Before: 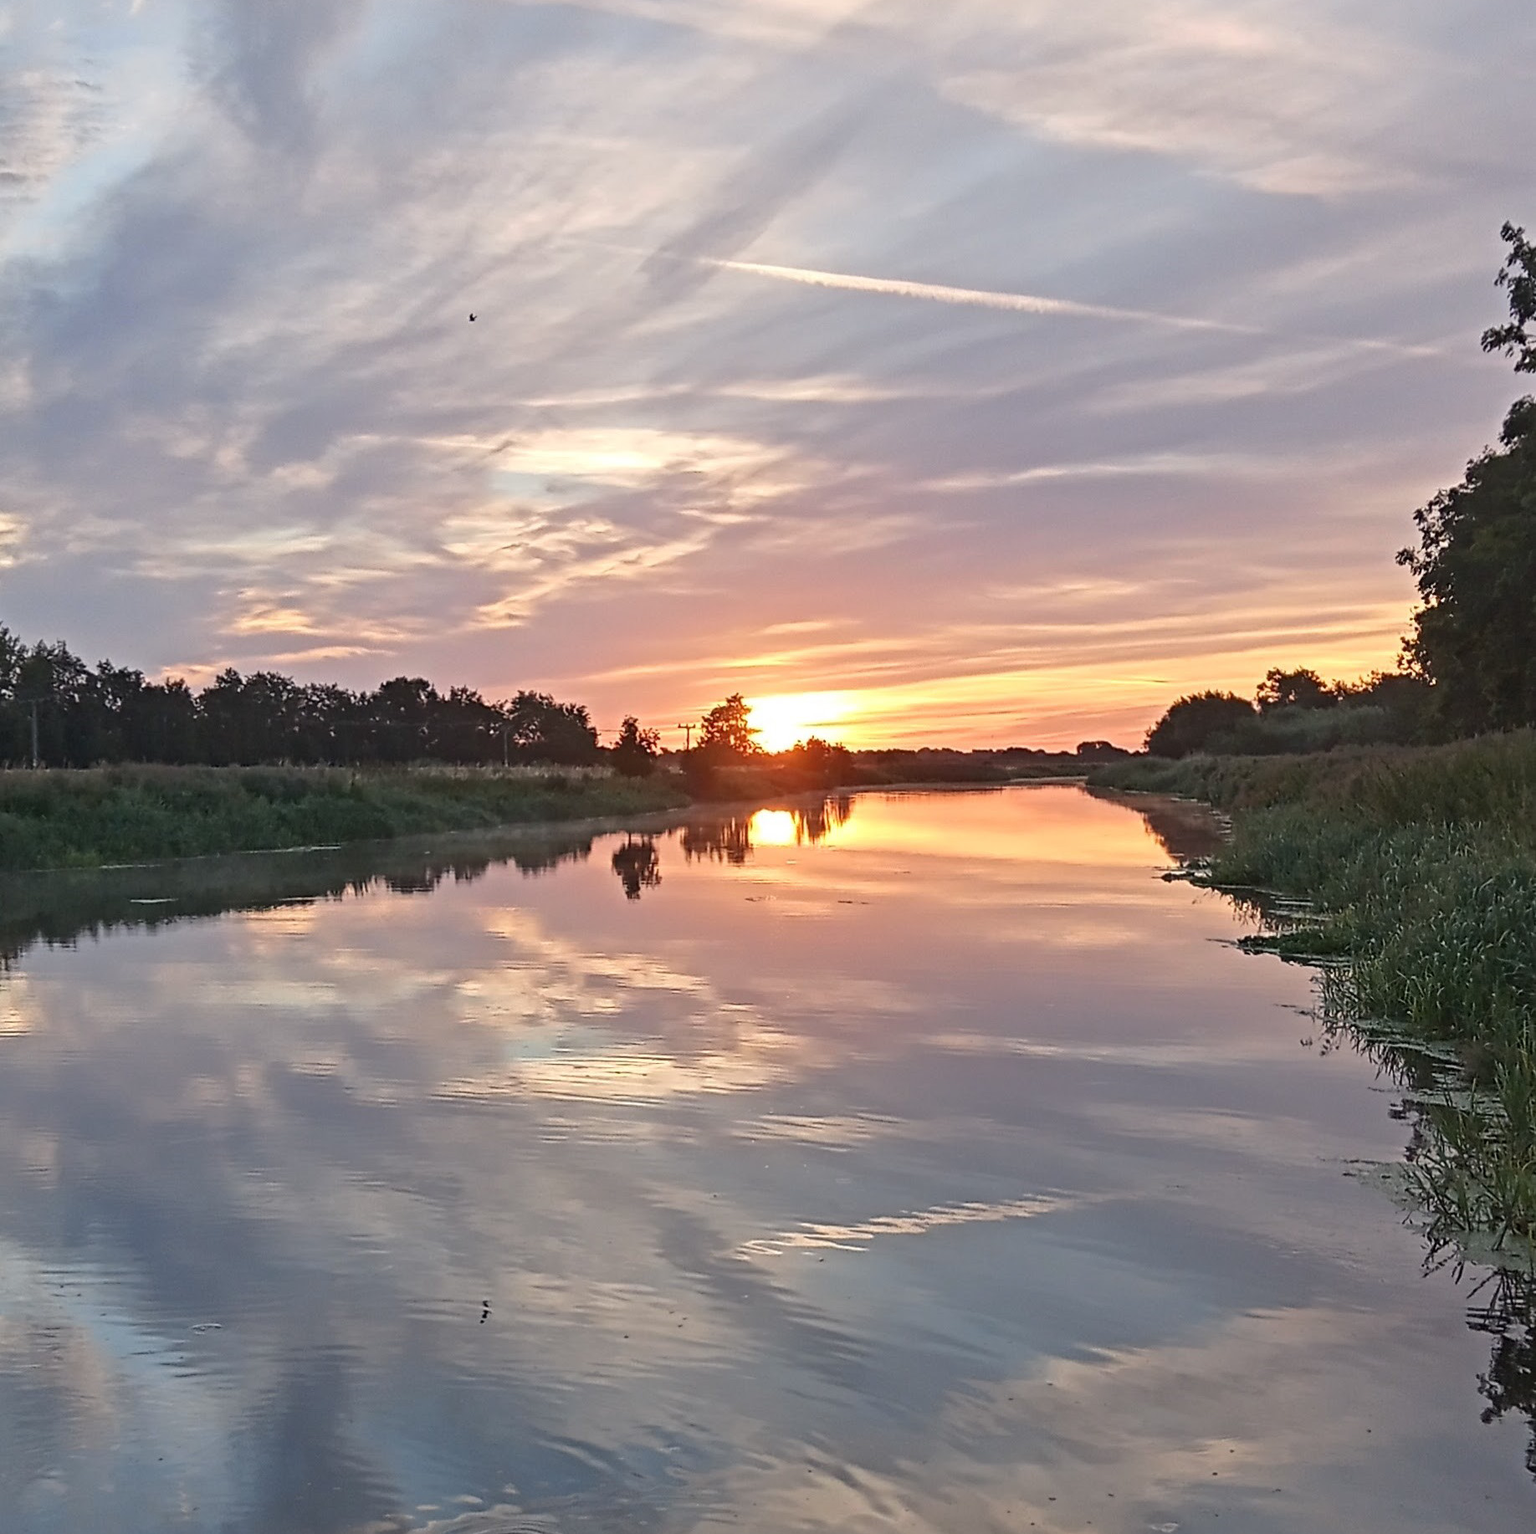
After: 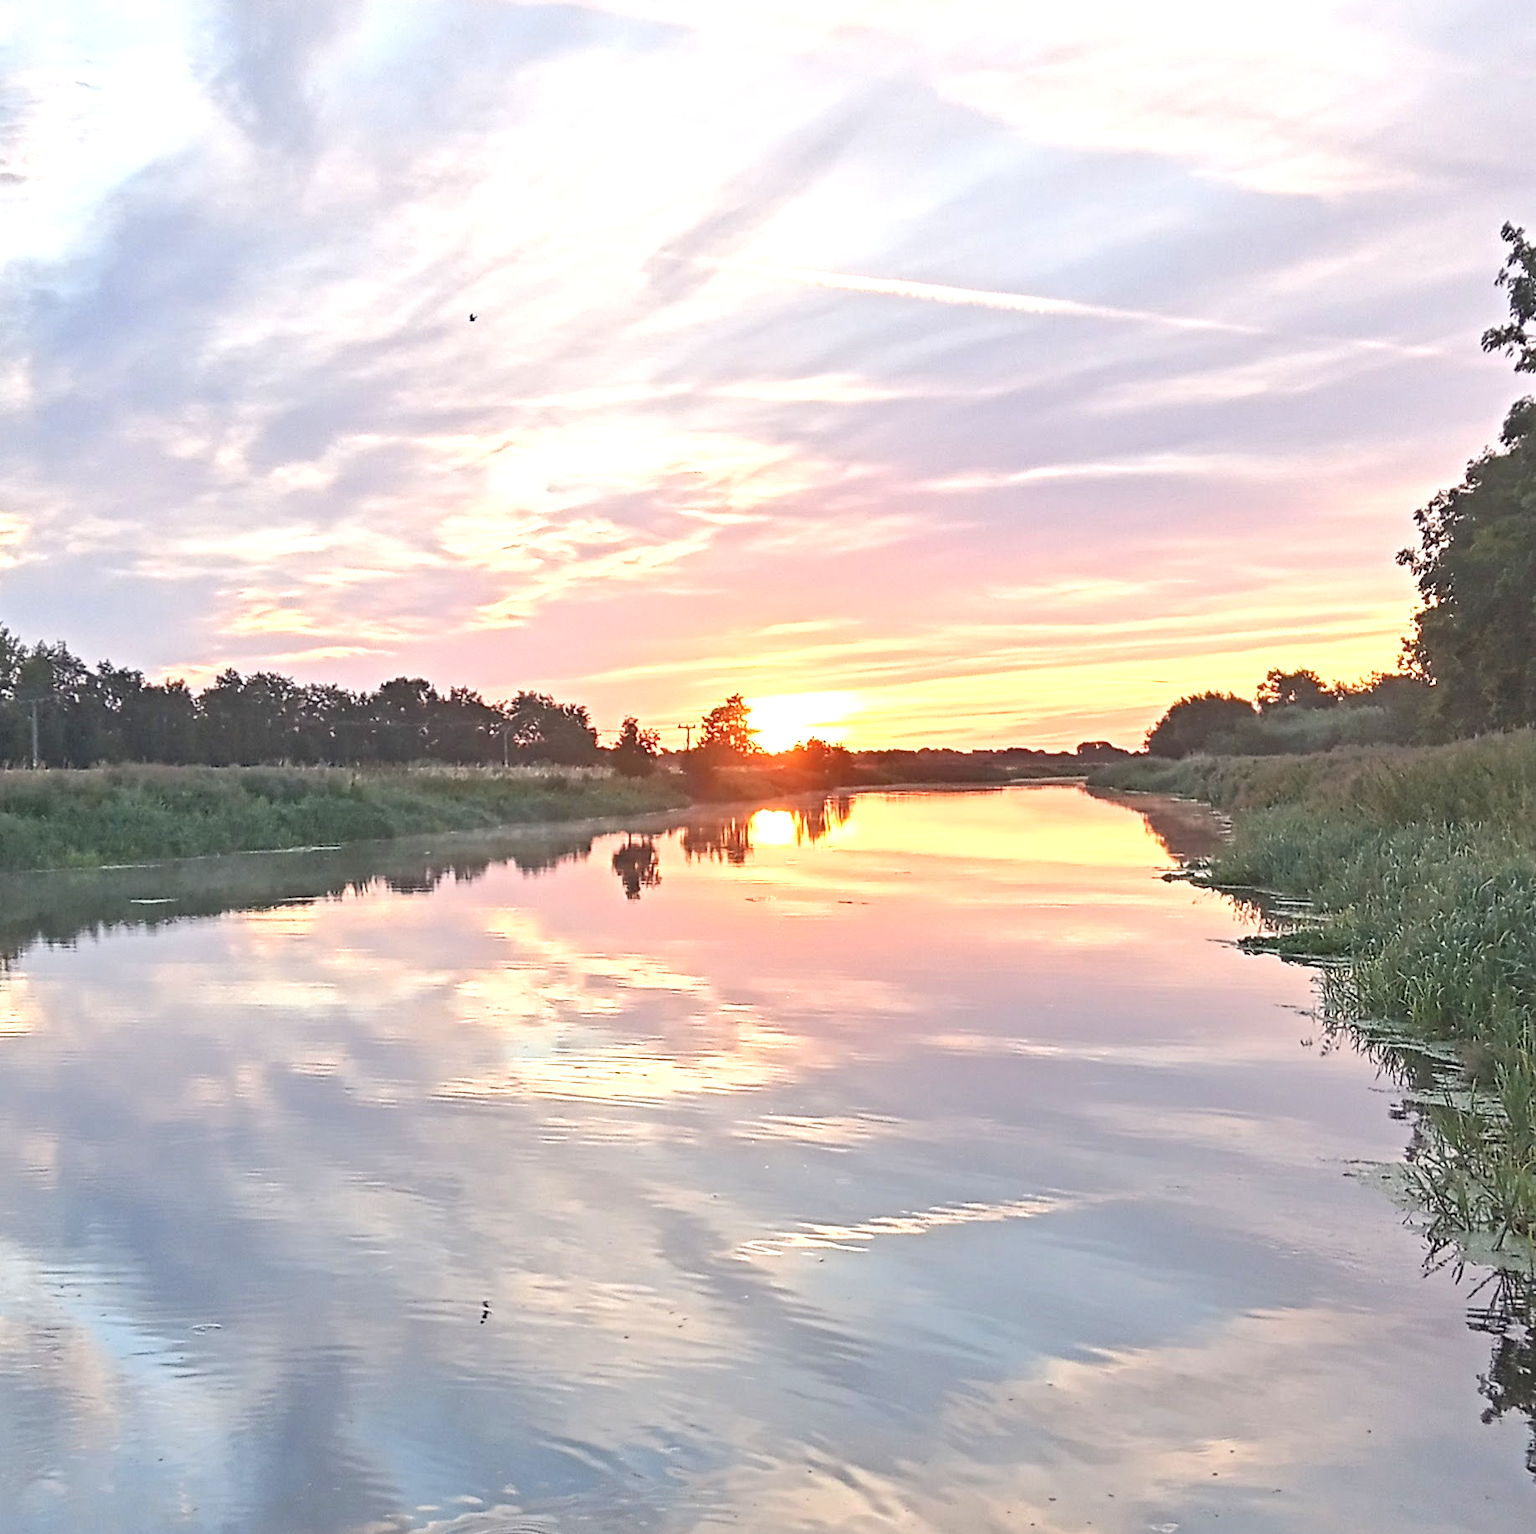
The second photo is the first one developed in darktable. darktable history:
shadows and highlights: shadows 37.27, highlights -28.18, soften with gaussian
contrast brightness saturation: brightness 0.15
exposure: black level correction 0, exposure 0.95 EV, compensate exposure bias true, compensate highlight preservation false
